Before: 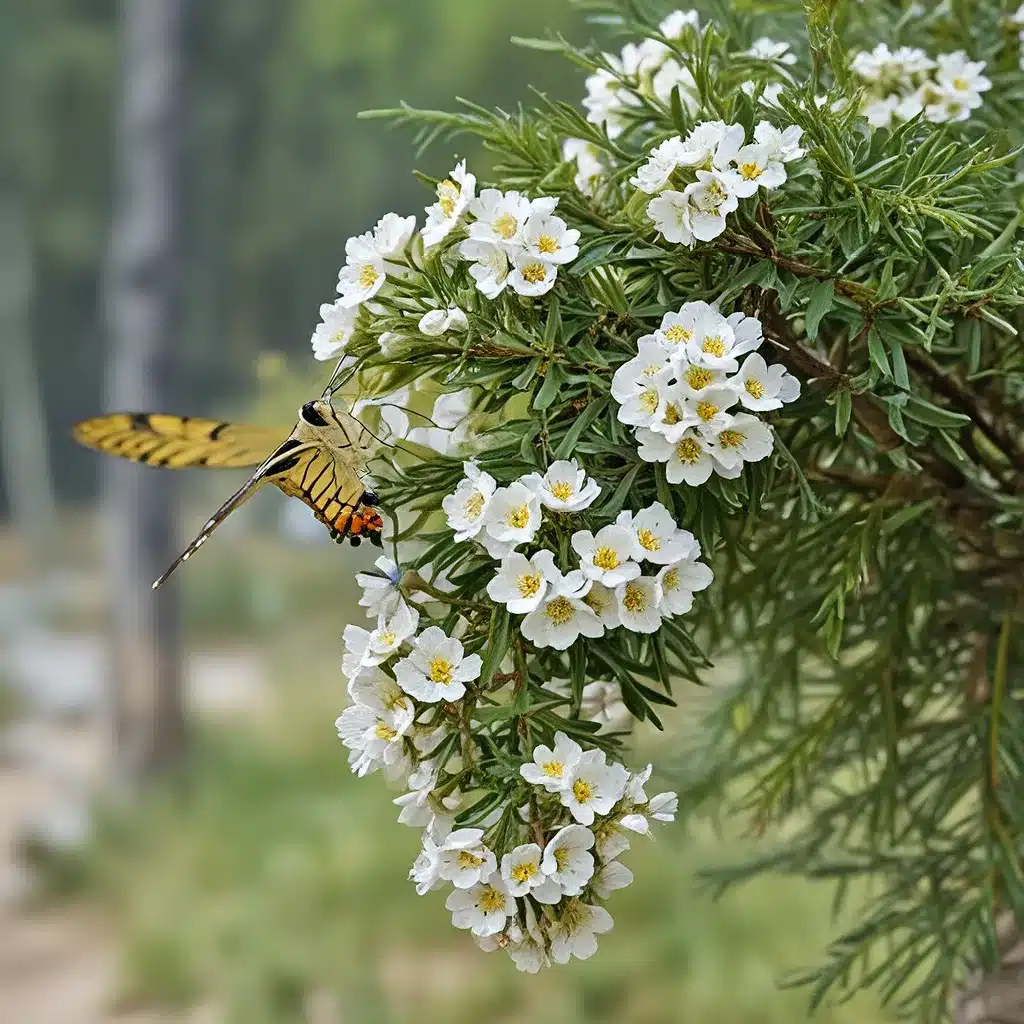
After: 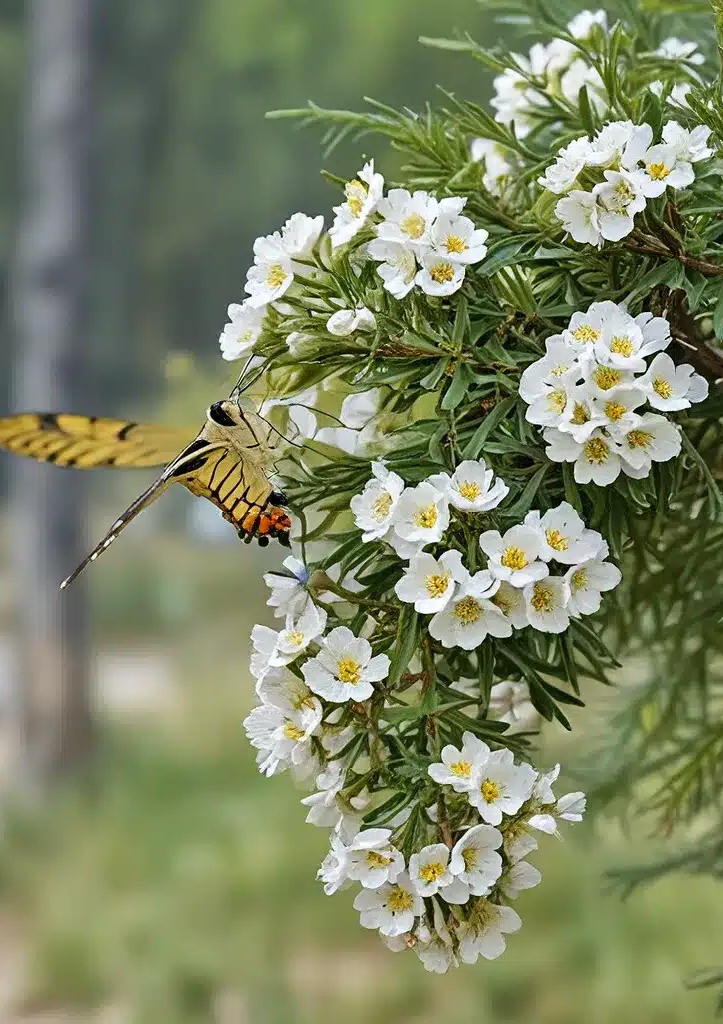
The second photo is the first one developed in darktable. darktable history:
crop and rotate: left 9.059%, right 20.328%
shadows and highlights: shadows 31.72, highlights -32.36, soften with gaussian
